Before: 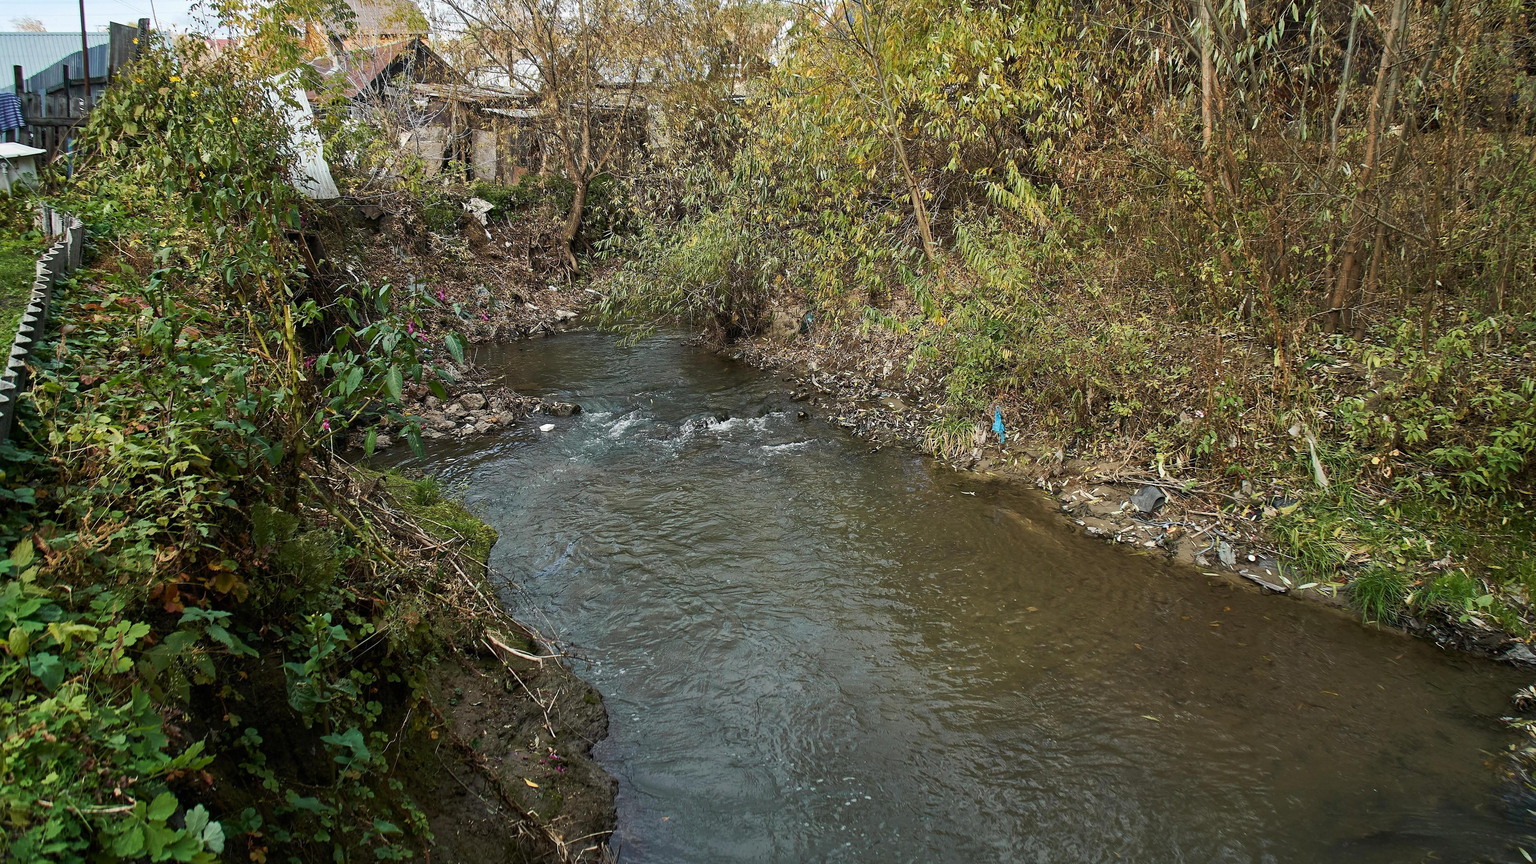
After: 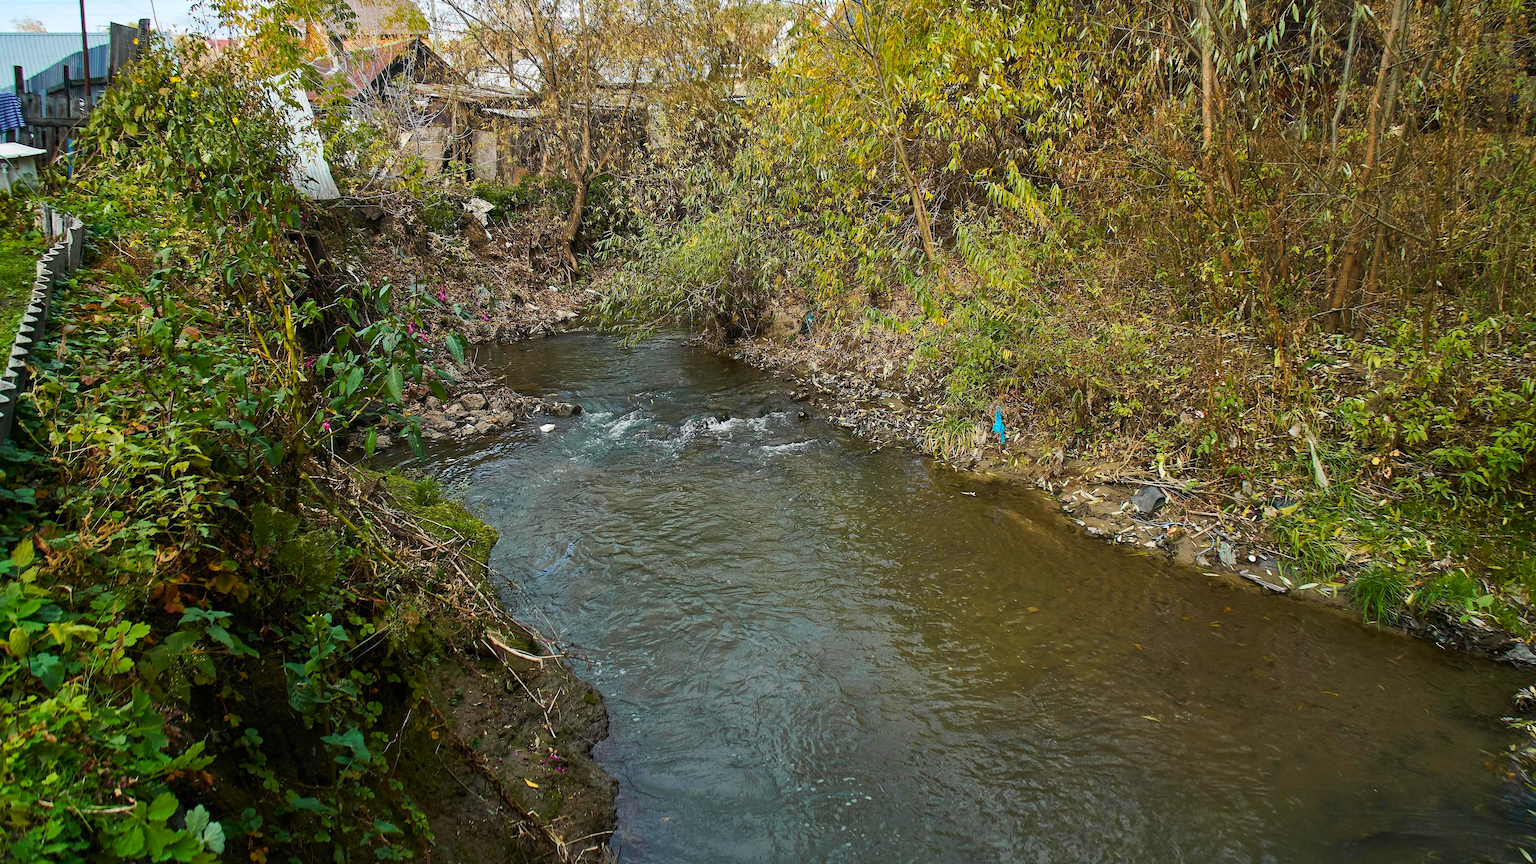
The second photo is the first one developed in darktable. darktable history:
color balance rgb: power › hue 74.53°, perceptual saturation grading › global saturation 0.717%, global vibrance 50.042%
